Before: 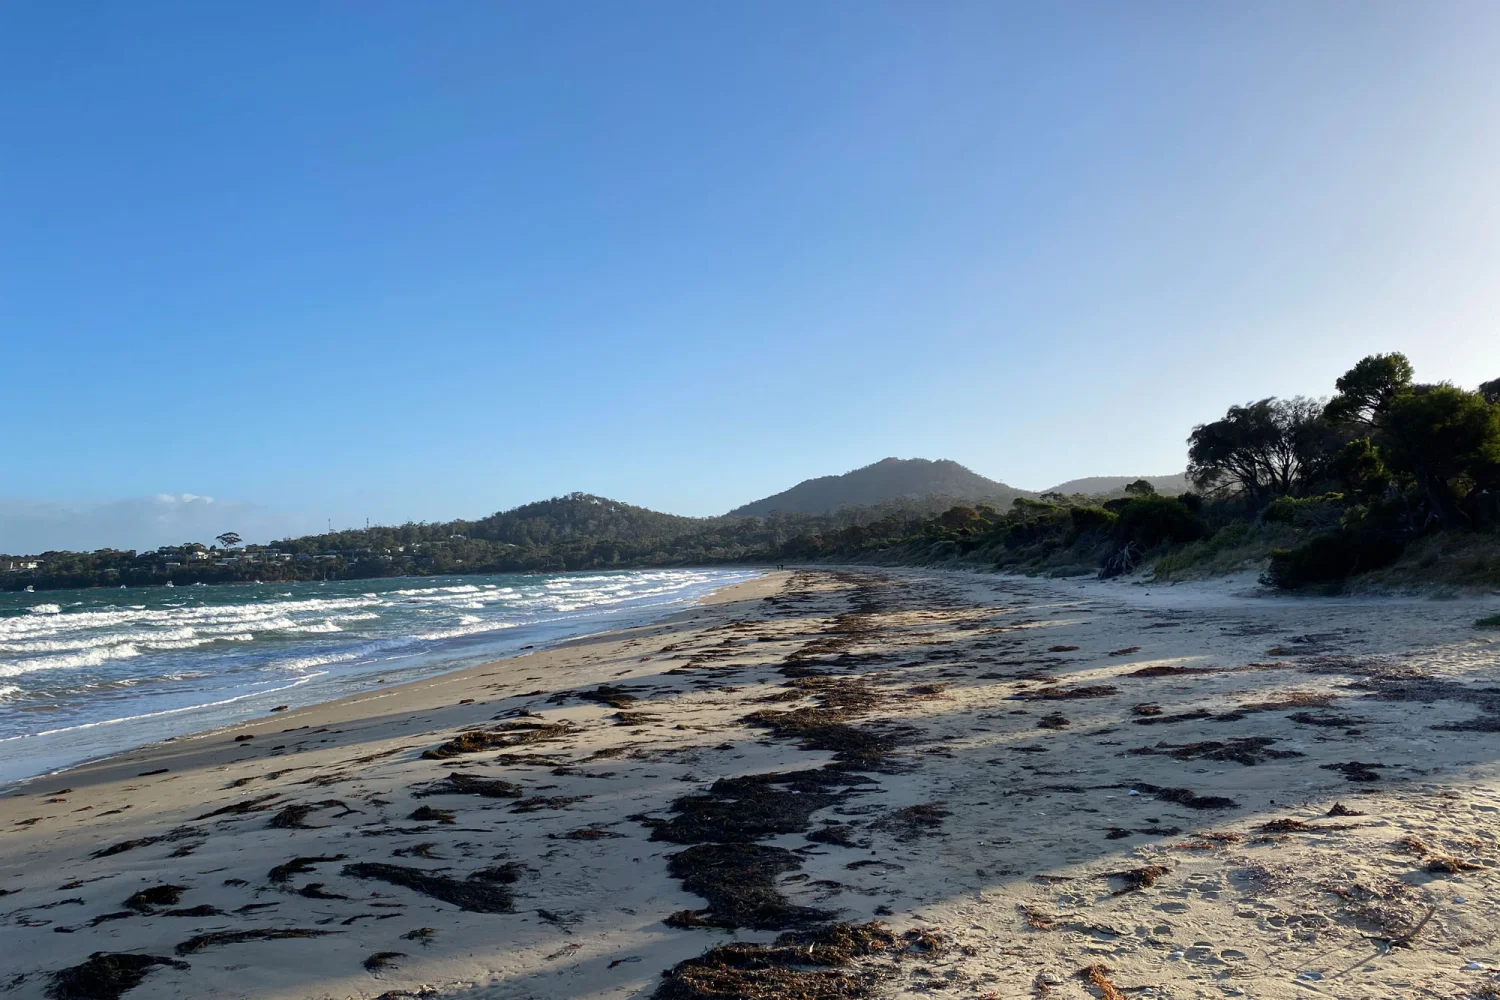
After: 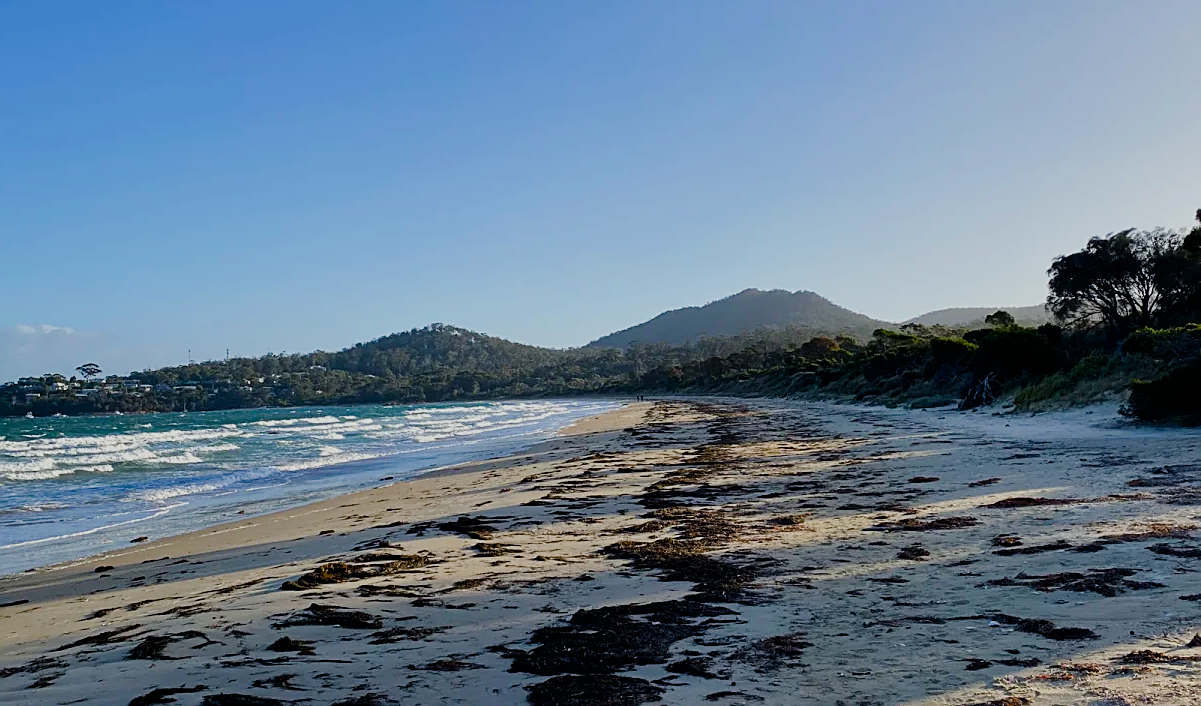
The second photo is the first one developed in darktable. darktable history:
crop: left 9.381%, top 16.937%, right 10.508%, bottom 12.391%
filmic rgb: black relative exposure -7.65 EV, white relative exposure 4.56 EV, hardness 3.61
color balance rgb: perceptual saturation grading › global saturation 20%, perceptual saturation grading › highlights -25.743%, perceptual saturation grading › shadows 50.514%, global vibrance 20%
sharpen: amount 0.567
